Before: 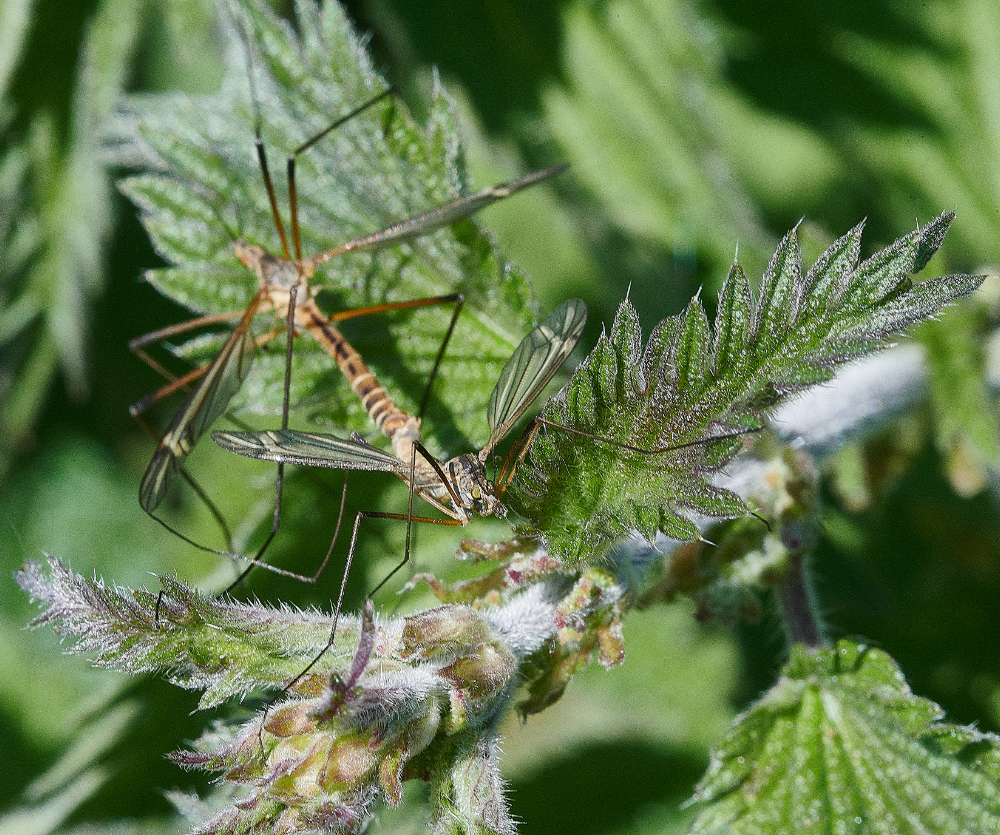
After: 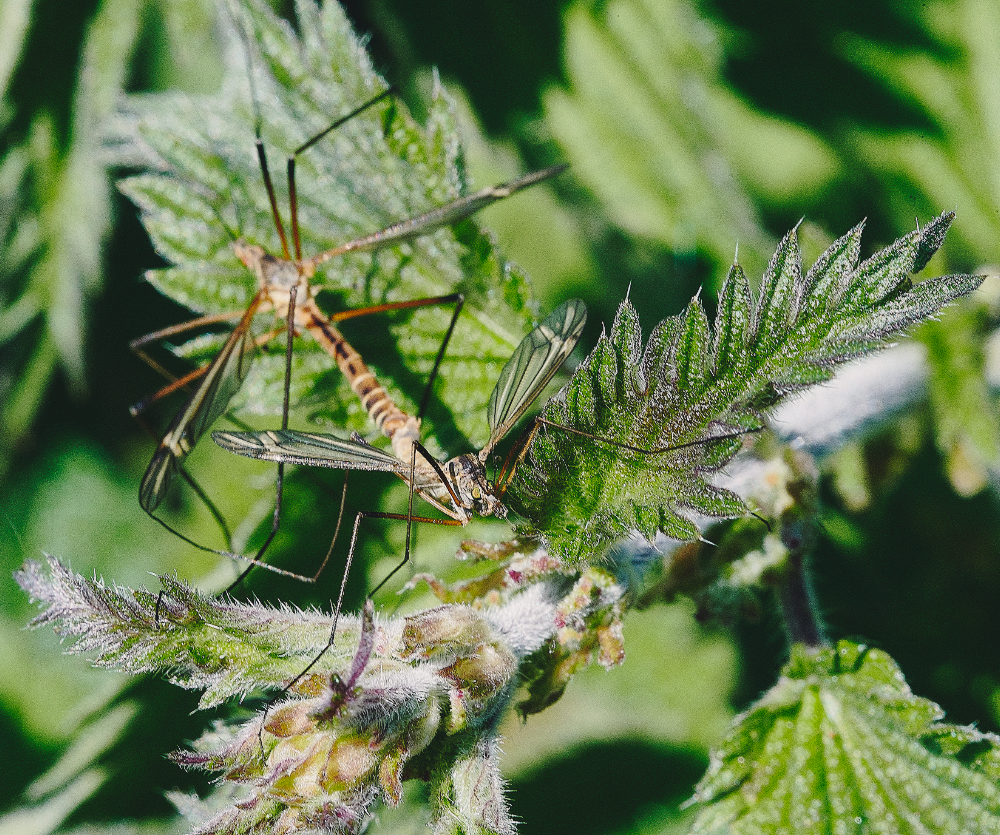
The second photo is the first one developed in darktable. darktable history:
exposure: exposure -0.293 EV, compensate highlight preservation false
tone curve: curves: ch0 [(0, 0) (0.003, 0.072) (0.011, 0.073) (0.025, 0.072) (0.044, 0.076) (0.069, 0.089) (0.1, 0.103) (0.136, 0.123) (0.177, 0.158) (0.224, 0.21) (0.277, 0.275) (0.335, 0.372) (0.399, 0.463) (0.468, 0.556) (0.543, 0.633) (0.623, 0.712) (0.709, 0.795) (0.801, 0.869) (0.898, 0.942) (1, 1)], preserve colors none
color balance rgb: shadows lift › hue 87.51°, highlights gain › chroma 1.62%, highlights gain › hue 55.1°, global offset › chroma 0.06%, global offset › hue 253.66°, linear chroma grading › global chroma 0.5%
